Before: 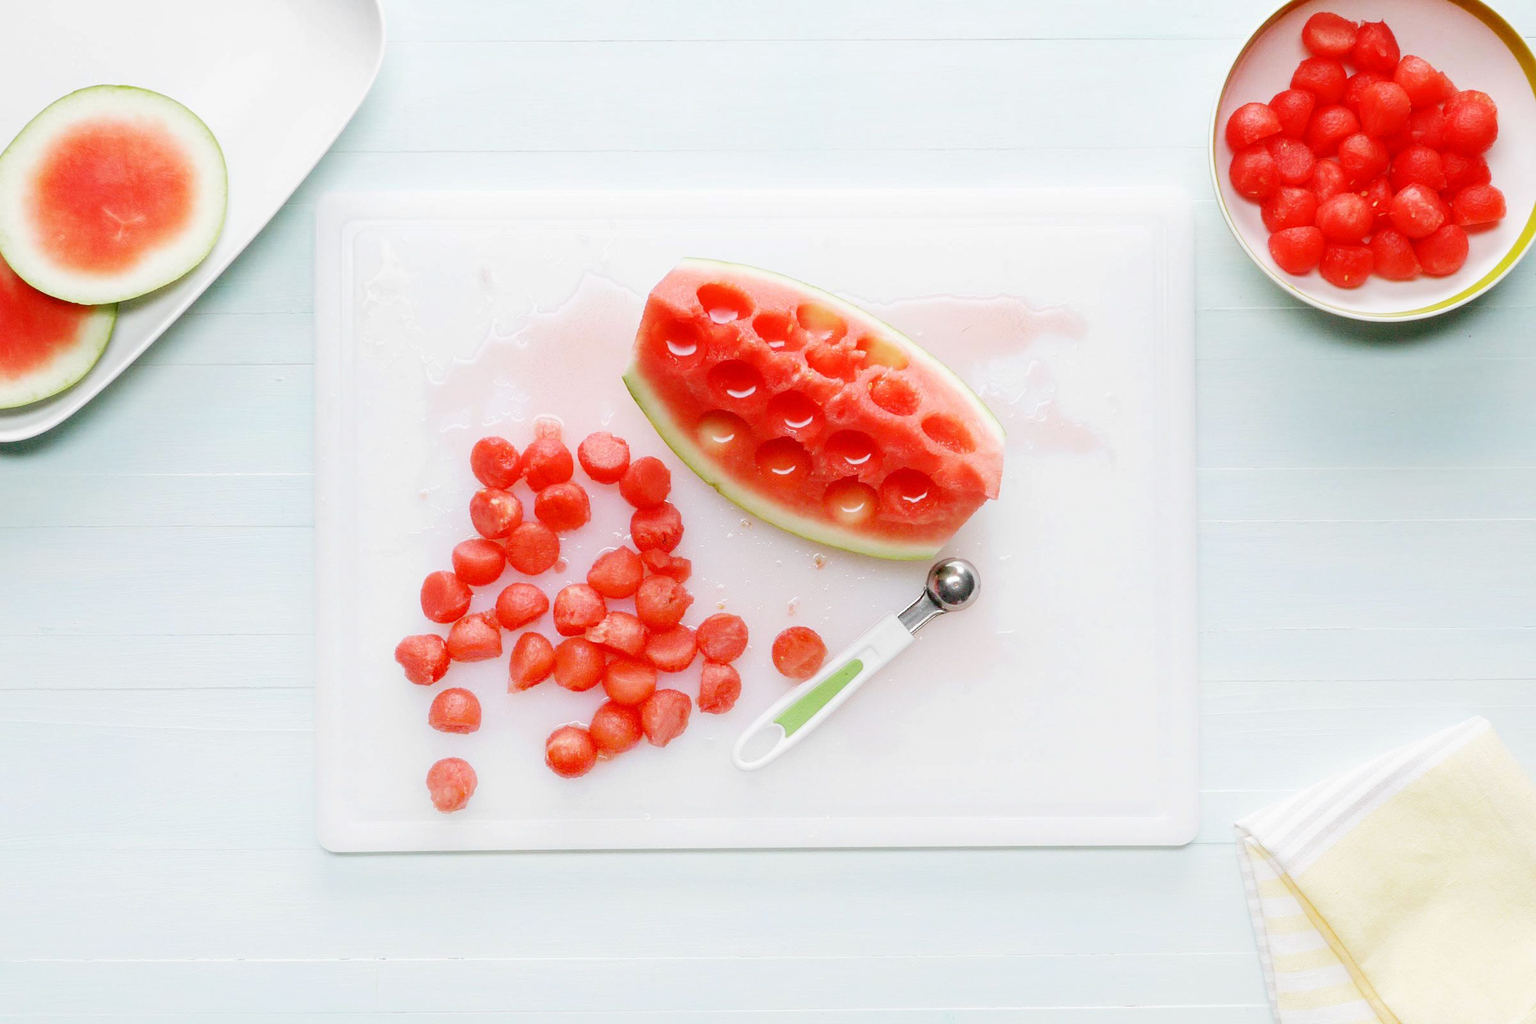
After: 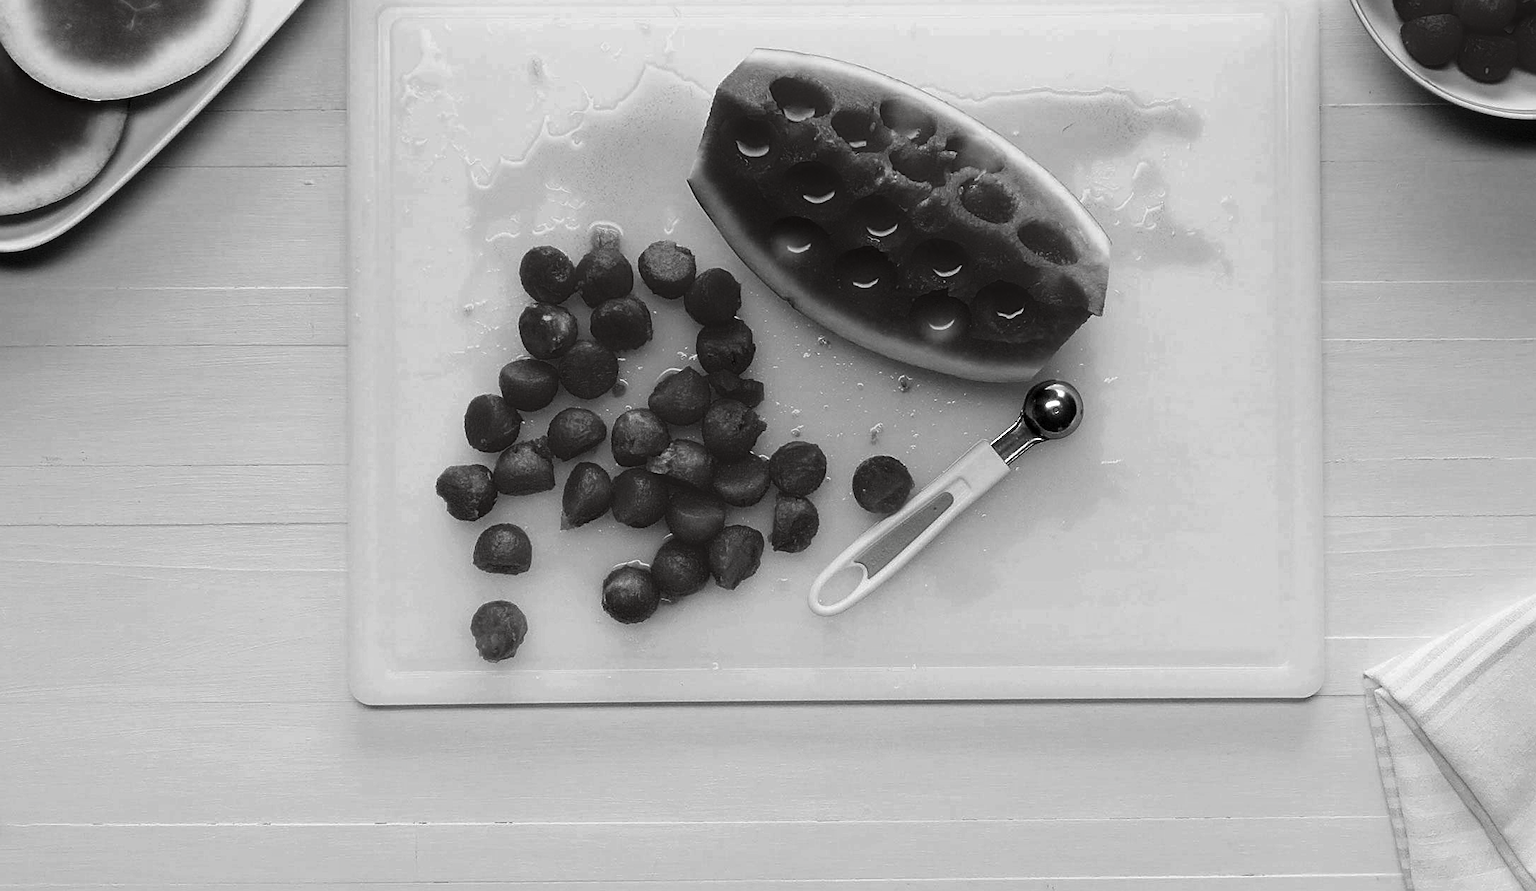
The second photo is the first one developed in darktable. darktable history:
contrast brightness saturation: contrast 0.023, brightness -0.996, saturation -0.985
crop: top 20.918%, right 9.421%, bottom 0.223%
sharpen: amount 0.499
